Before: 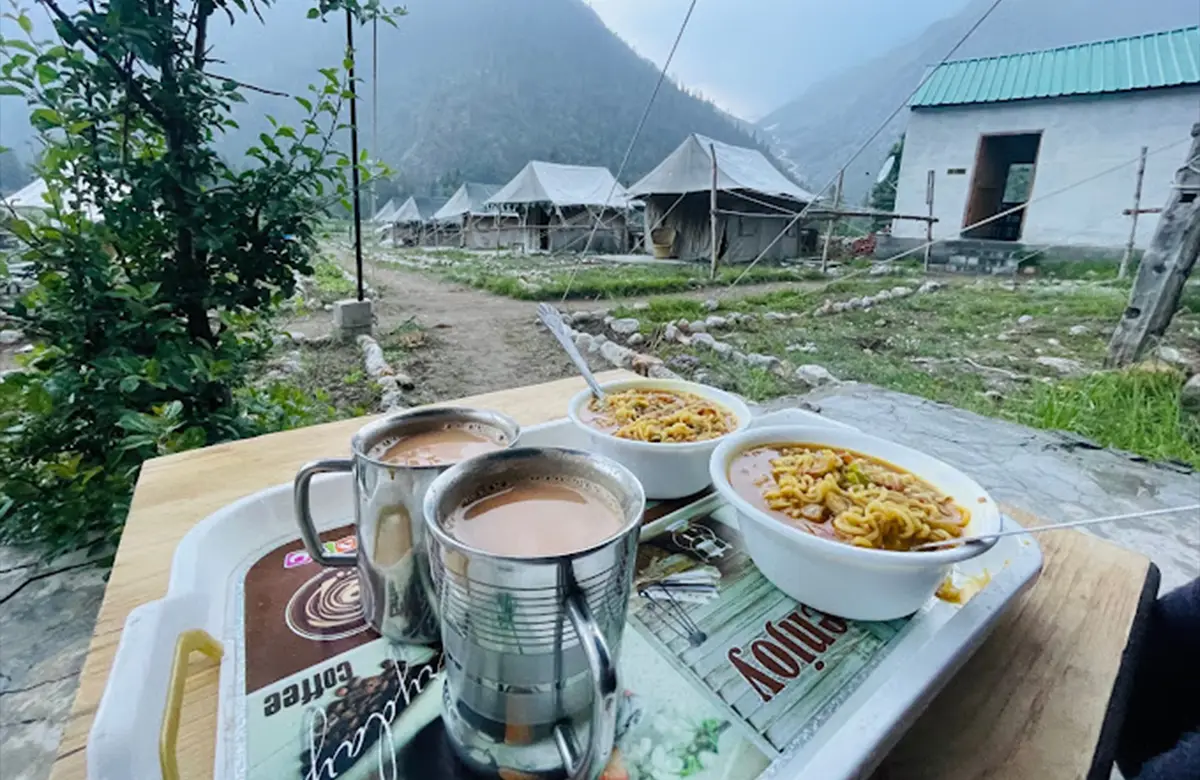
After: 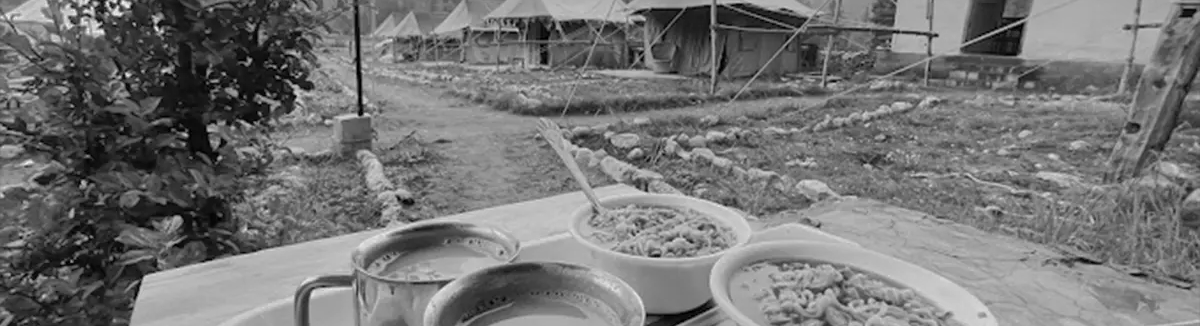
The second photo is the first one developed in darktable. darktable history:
crop and rotate: top 23.84%, bottom 34.294%
monochrome: a -71.75, b 75.82
shadows and highlights: on, module defaults
